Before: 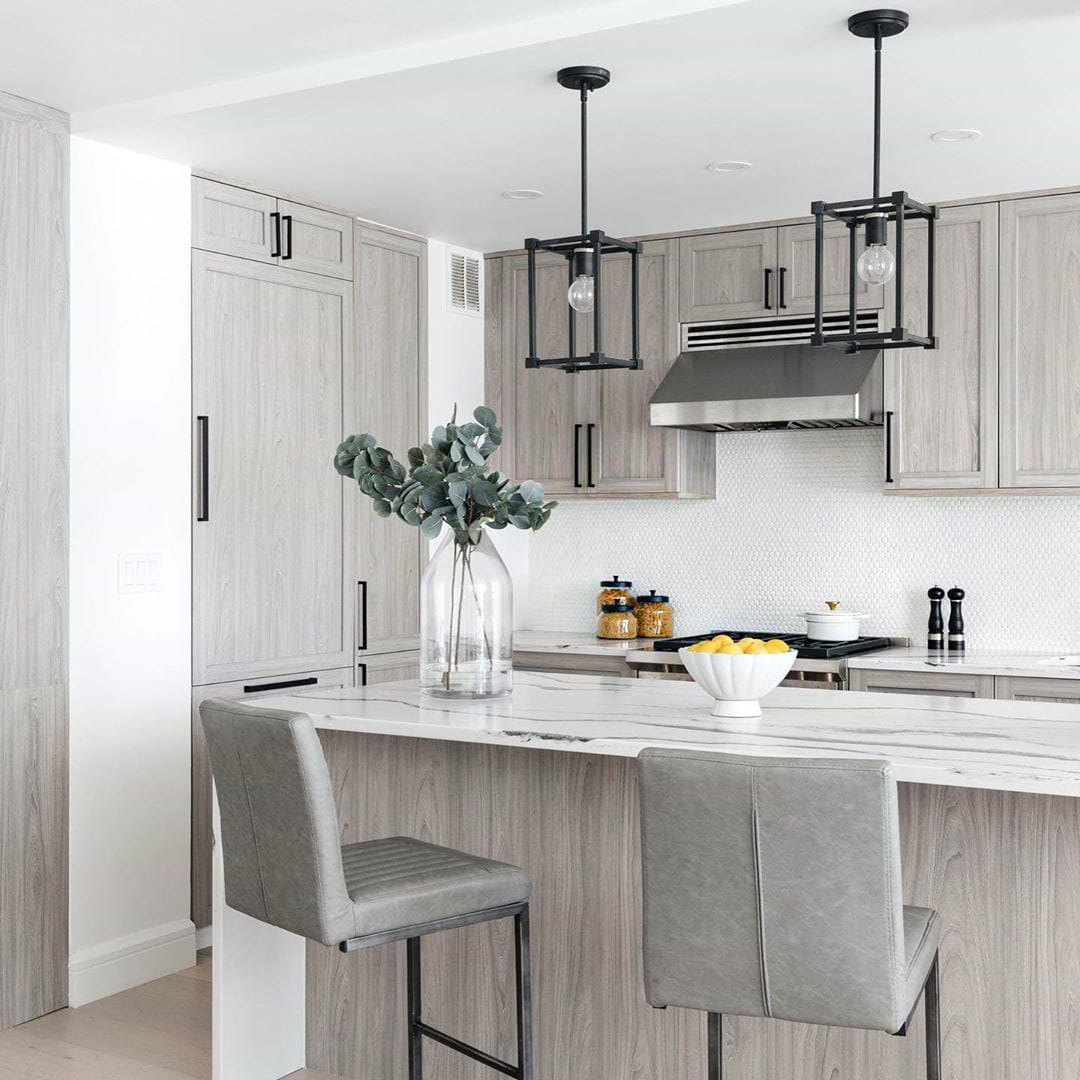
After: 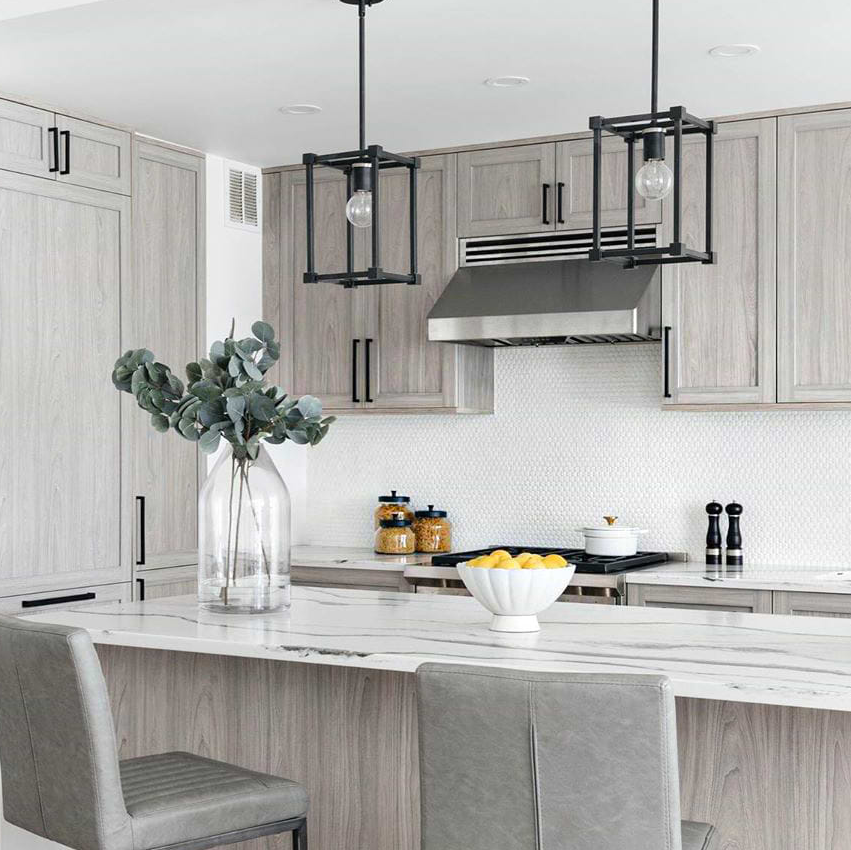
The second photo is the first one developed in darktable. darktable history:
crop and rotate: left 20.74%, top 7.912%, right 0.375%, bottom 13.378%
base curve: exposure shift 0, preserve colors none
